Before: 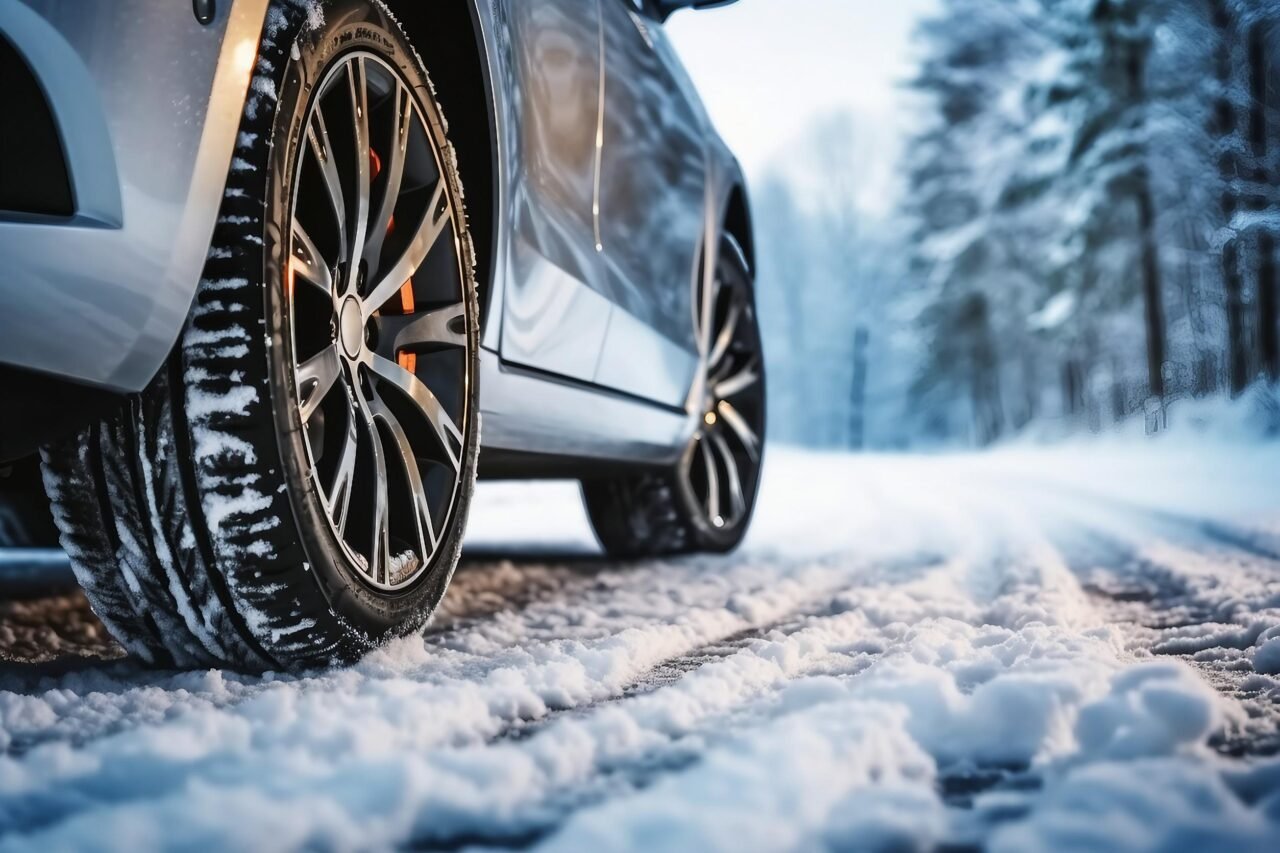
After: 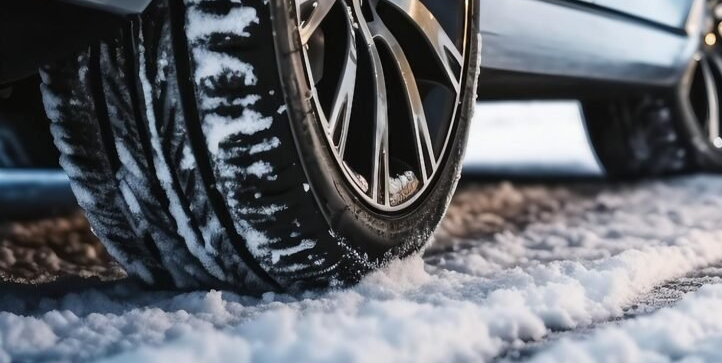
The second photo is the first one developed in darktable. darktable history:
crop: top 44.483%, right 43.593%, bottom 12.892%
white balance: emerald 1
